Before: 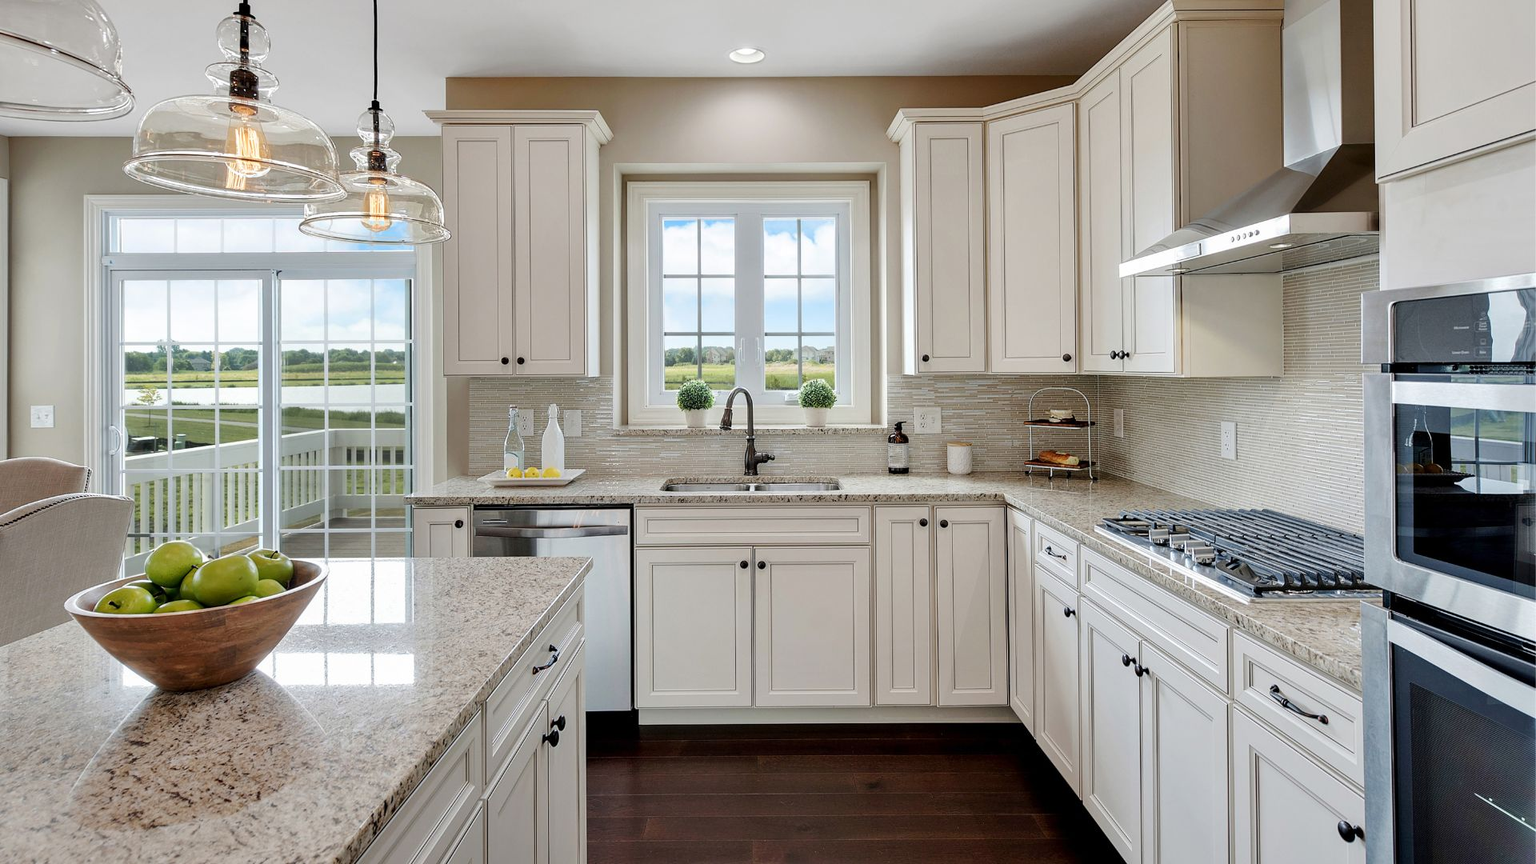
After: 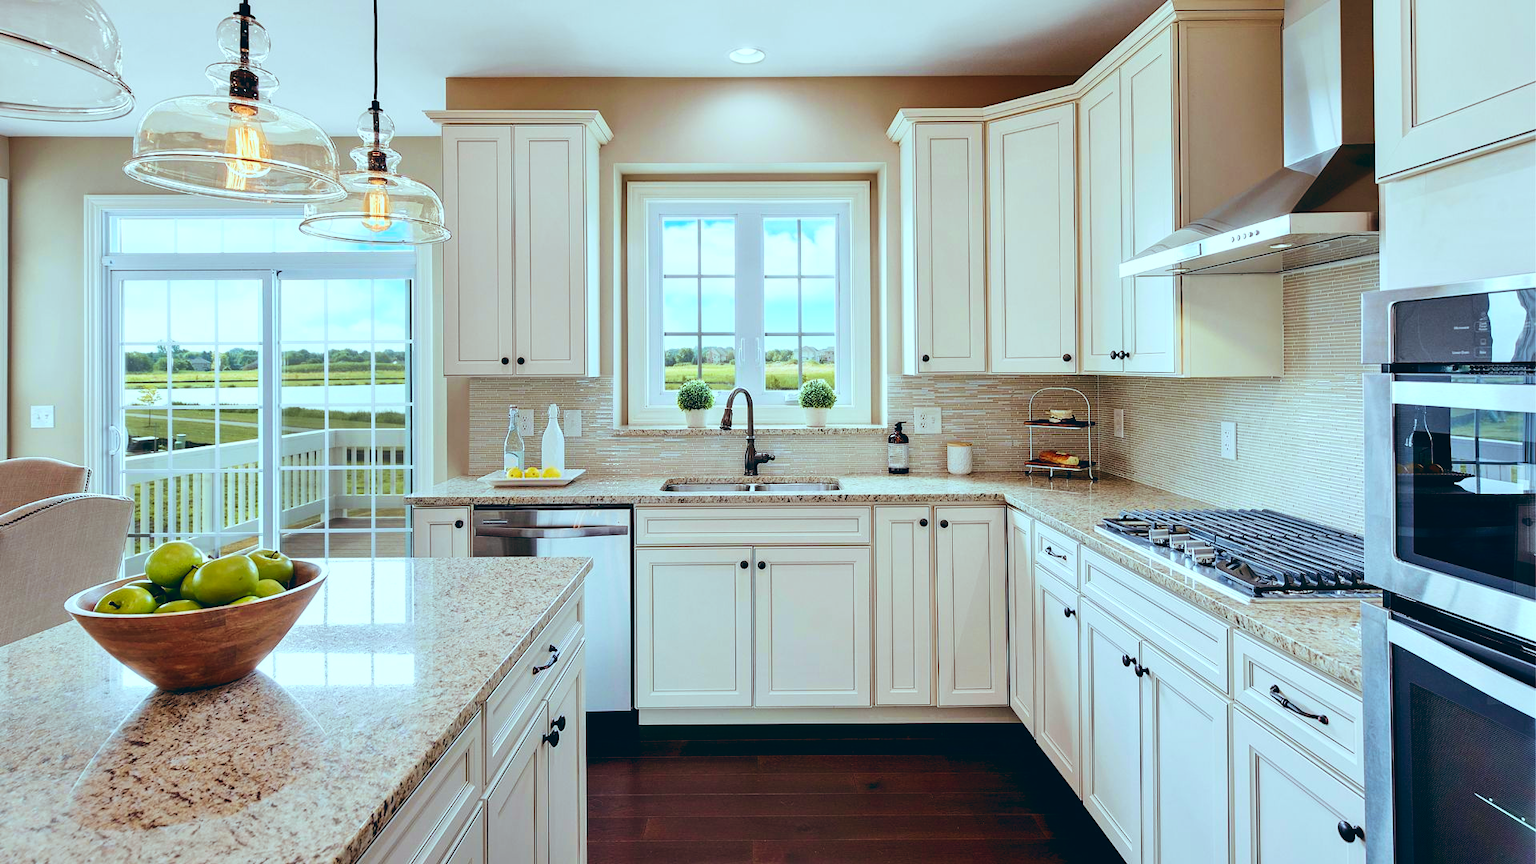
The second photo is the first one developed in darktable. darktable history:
color balance: lift [1.003, 0.993, 1.001, 1.007], gamma [1.018, 1.072, 0.959, 0.928], gain [0.974, 0.873, 1.031, 1.127]
levels: levels [0, 0.48, 0.961]
local contrast: mode bilateral grid, contrast 100, coarseness 100, detail 91%, midtone range 0.2
contrast brightness saturation: contrast 0.18, saturation 0.3
velvia: on, module defaults
